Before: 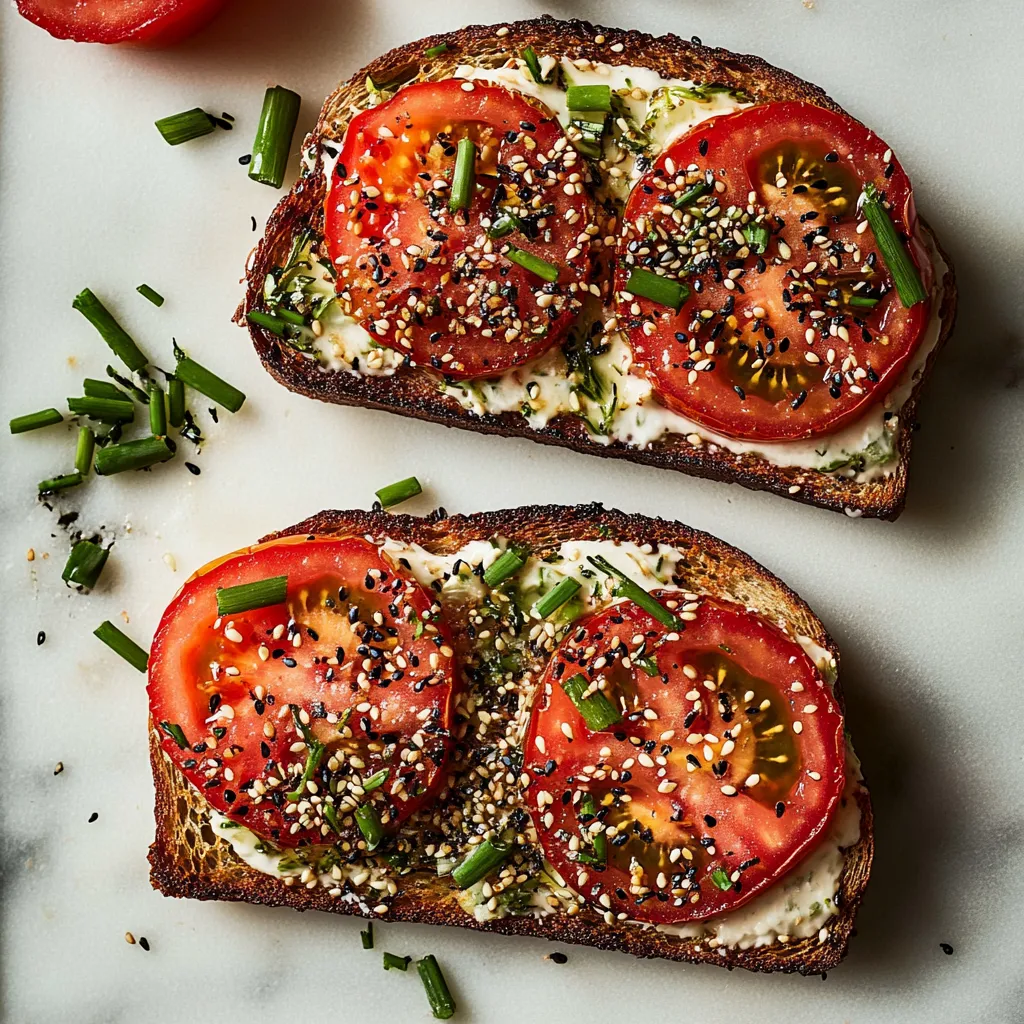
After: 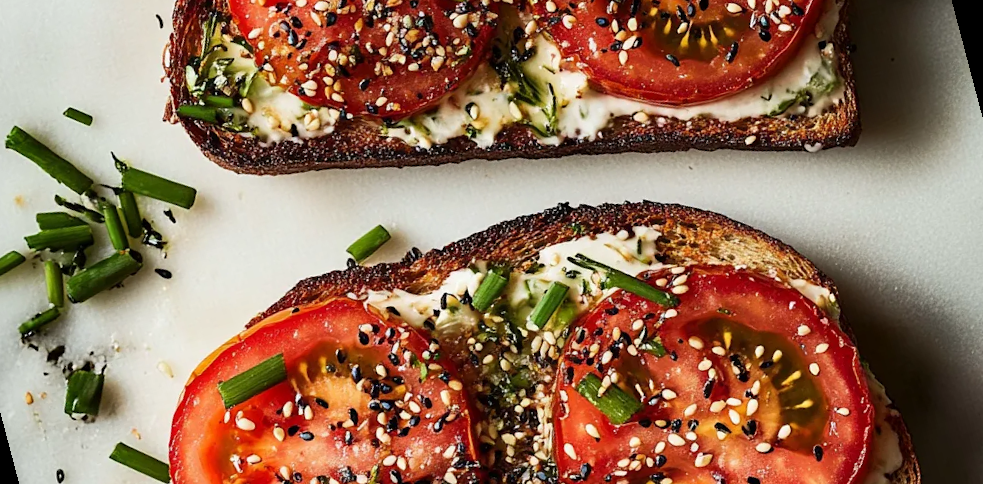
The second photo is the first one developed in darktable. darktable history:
rotate and perspective: rotation -14.8°, crop left 0.1, crop right 0.903, crop top 0.25, crop bottom 0.748
crop and rotate: left 1.814%, top 12.818%, right 0.25%, bottom 9.225%
